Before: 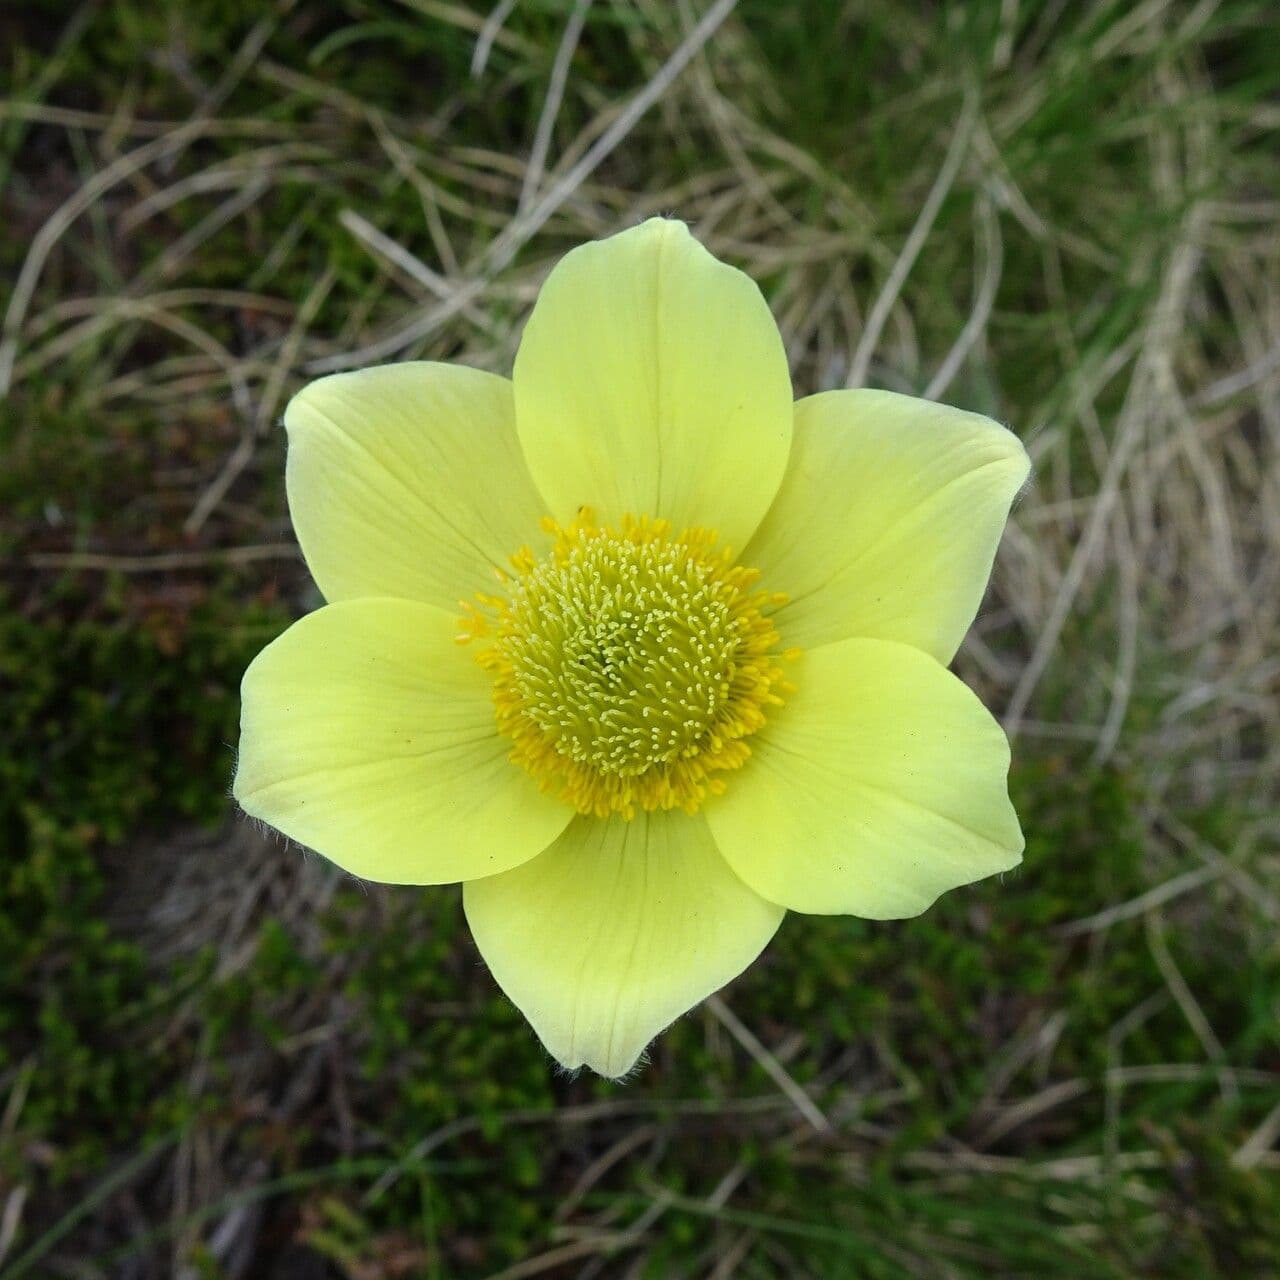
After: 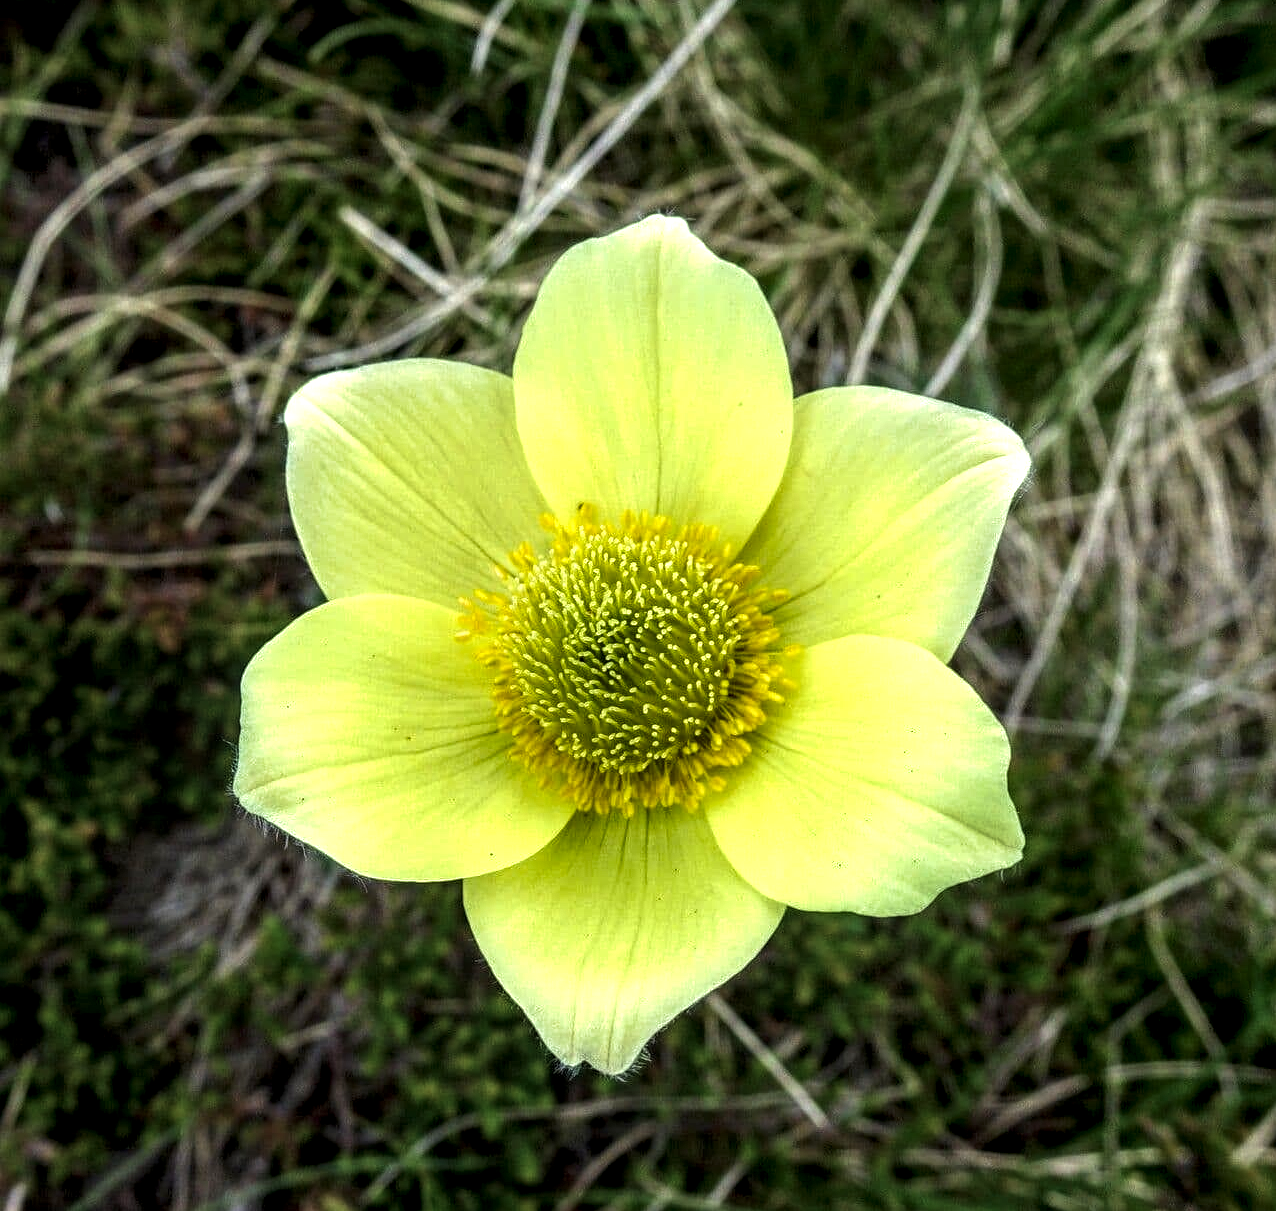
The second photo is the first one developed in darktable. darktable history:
crop: top 0.267%, right 0.259%, bottom 5.067%
color balance rgb: perceptual saturation grading › global saturation 0.821%, perceptual brilliance grading › highlights 14.122%, perceptual brilliance grading › shadows -18.722%
velvia: strength 27.4%
local contrast: highlights 18%, detail 188%
